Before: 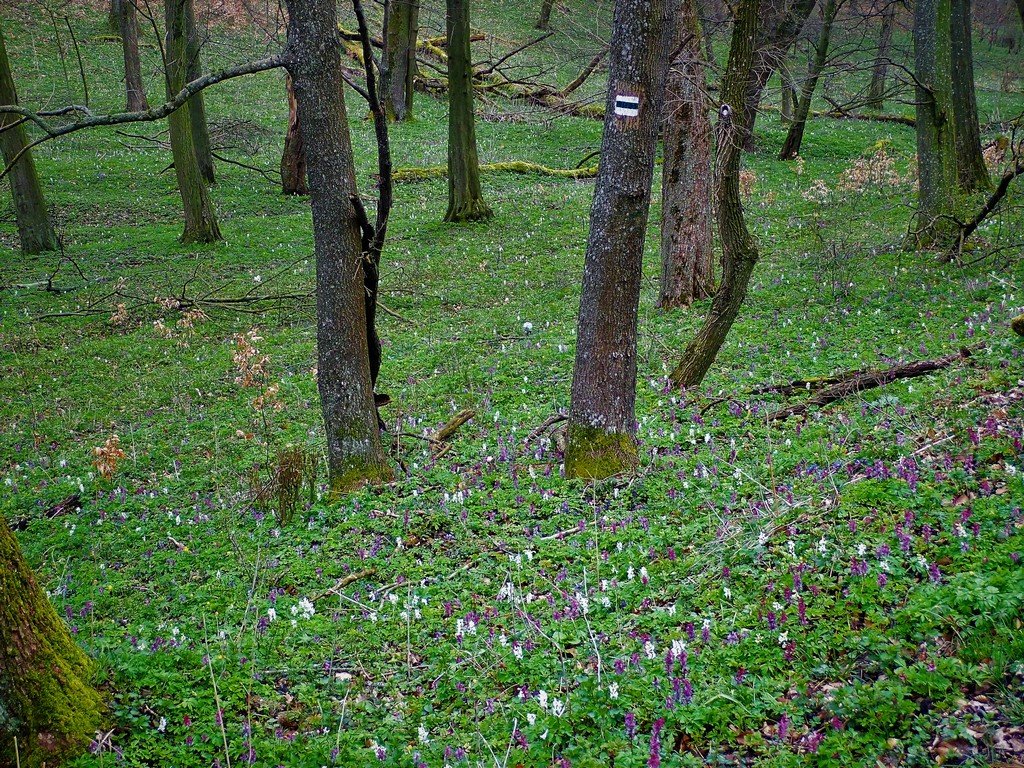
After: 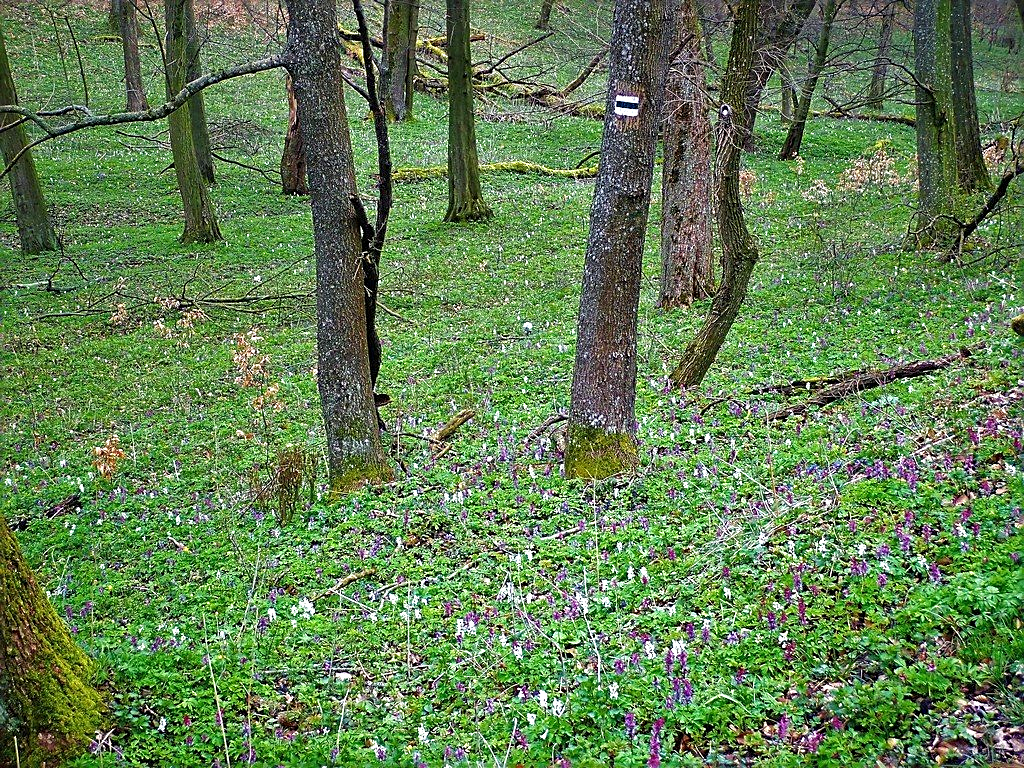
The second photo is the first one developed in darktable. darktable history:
exposure: black level correction 0, exposure 0.7 EV, compensate exposure bias true, compensate highlight preservation false
tone equalizer: -7 EV 0.18 EV, -6 EV 0.12 EV, -5 EV 0.08 EV, -4 EV 0.04 EV, -2 EV -0.02 EV, -1 EV -0.04 EV, +0 EV -0.06 EV, luminance estimator HSV value / RGB max
sharpen: on, module defaults
